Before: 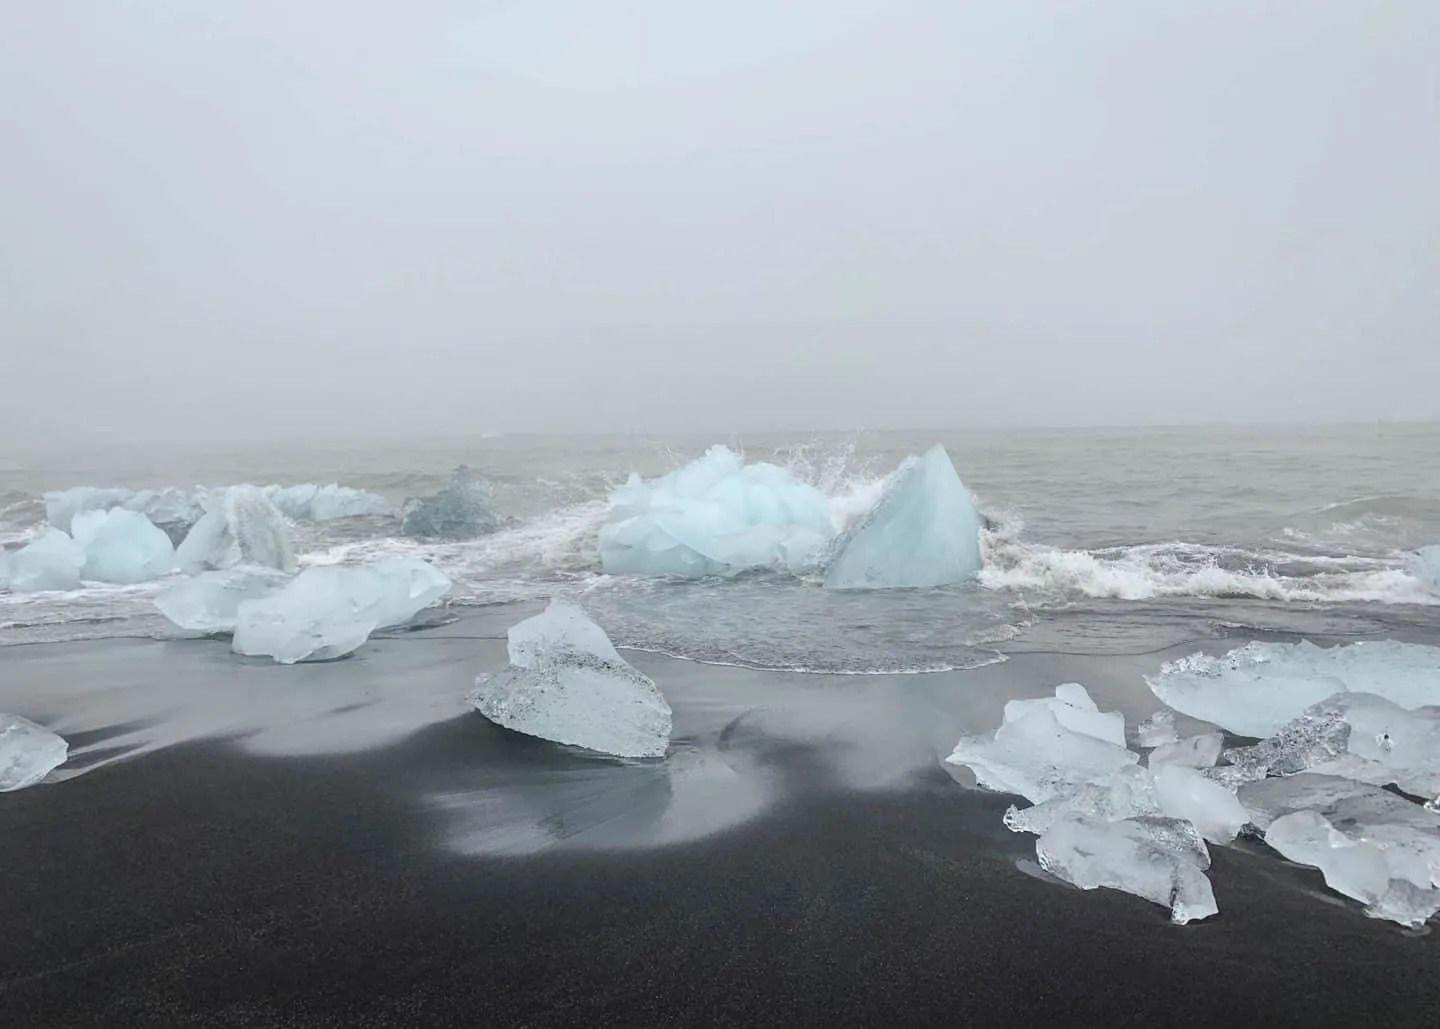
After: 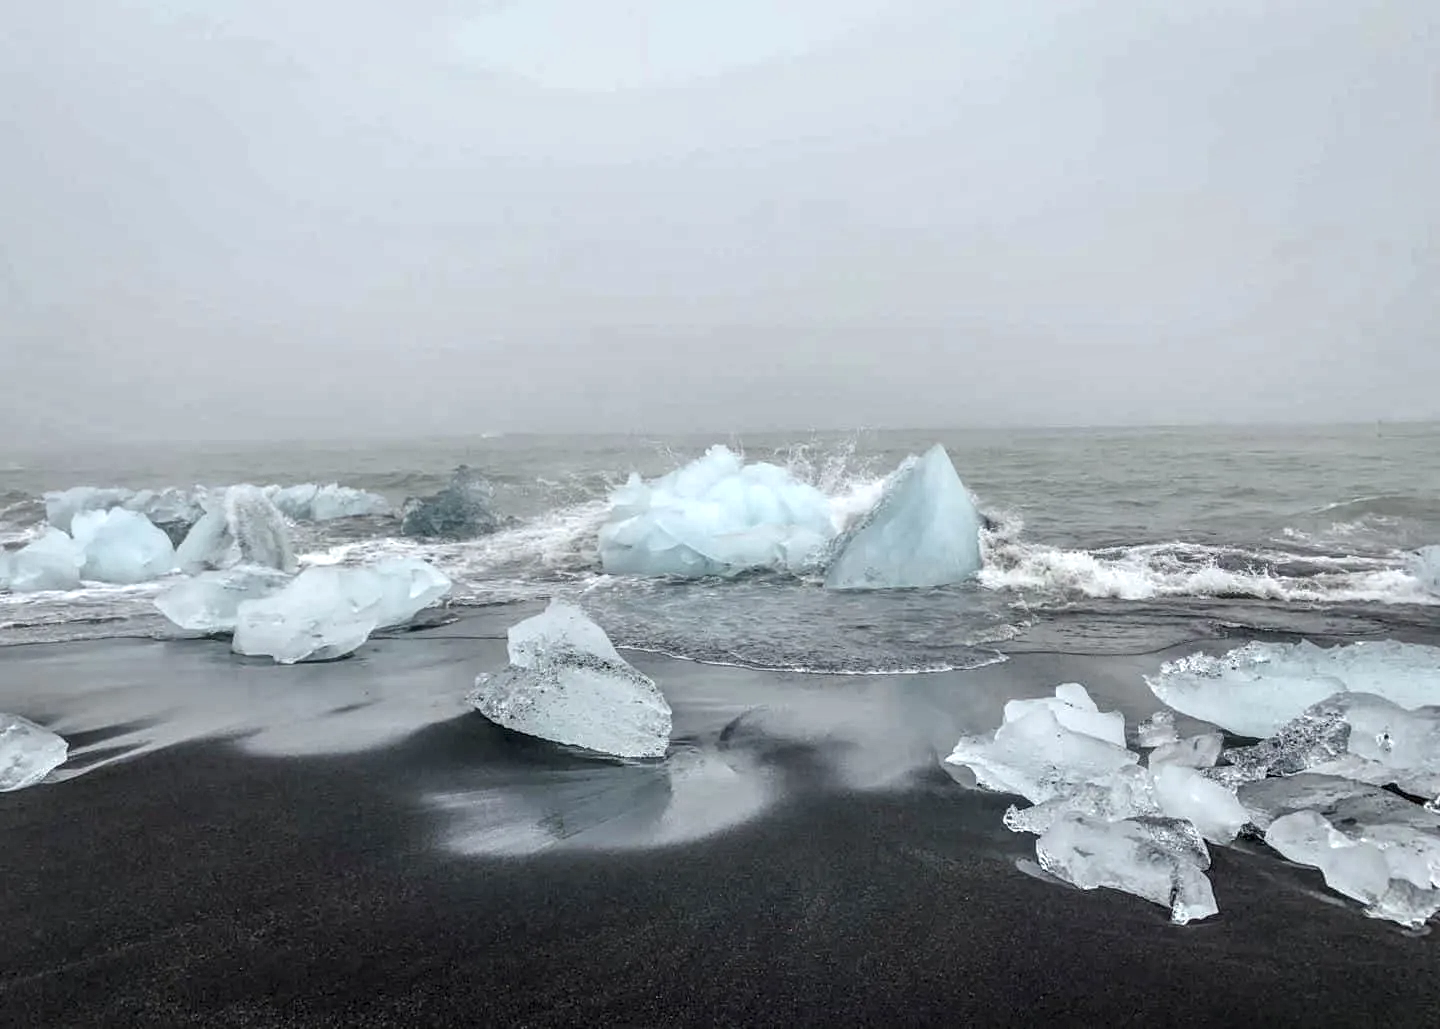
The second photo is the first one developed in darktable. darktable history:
local contrast: highlights 17%, detail 187%
